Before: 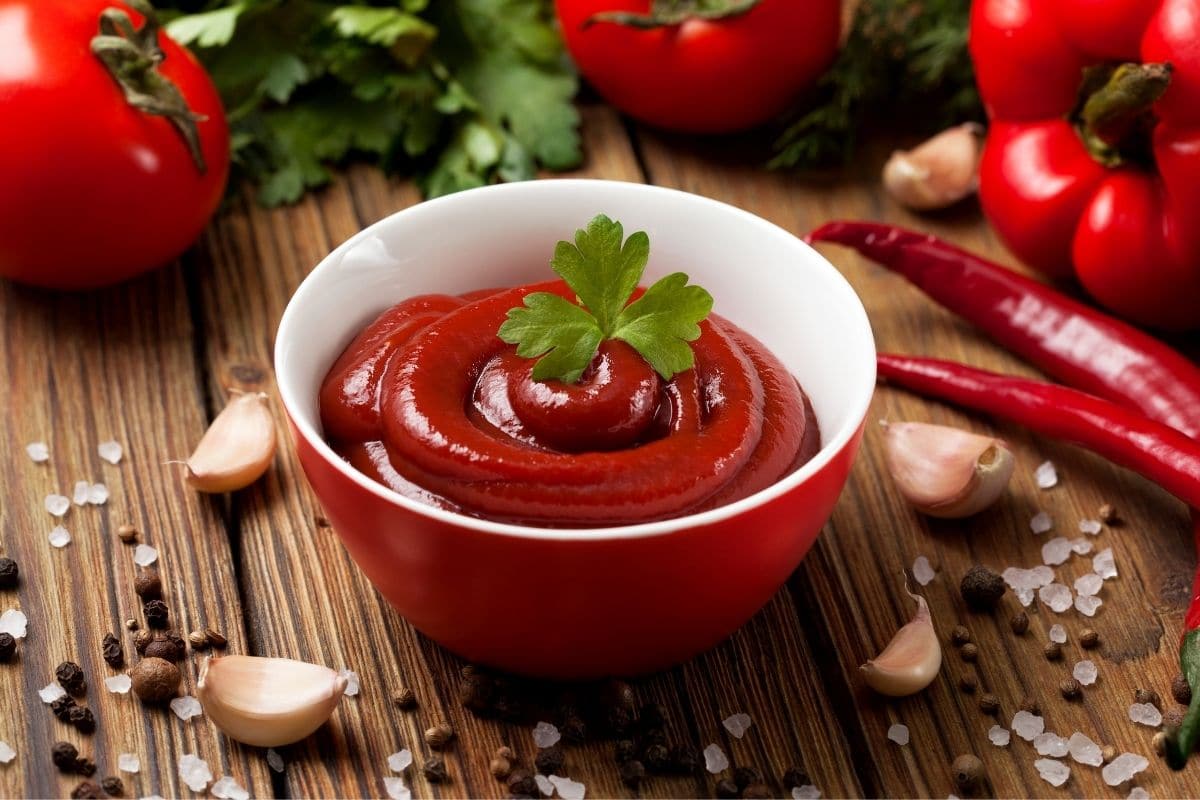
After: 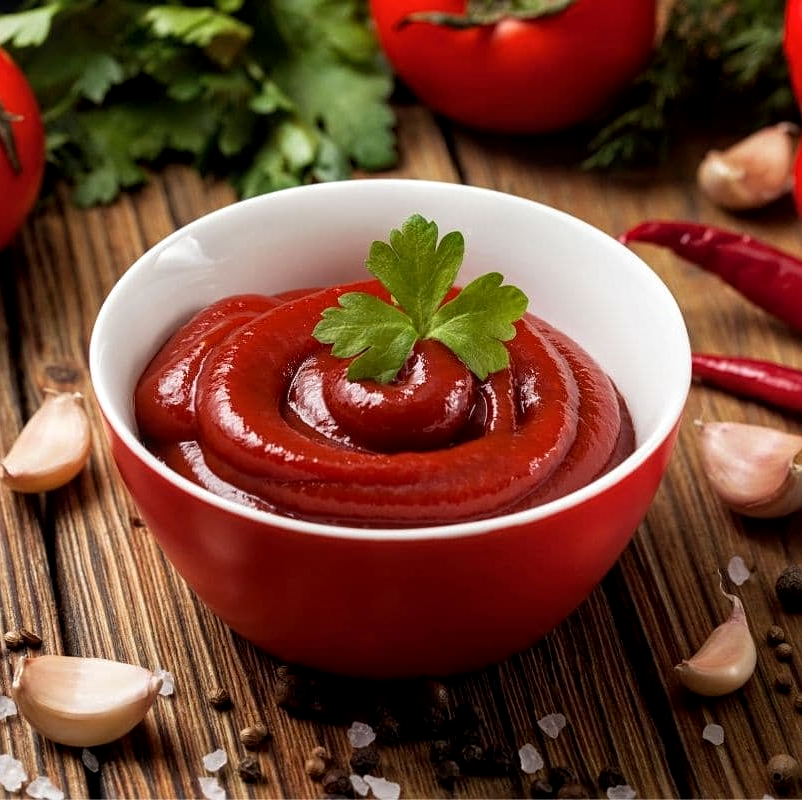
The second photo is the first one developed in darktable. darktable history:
sharpen: amount 0.205
crop: left 15.421%, right 17.732%
local contrast: on, module defaults
